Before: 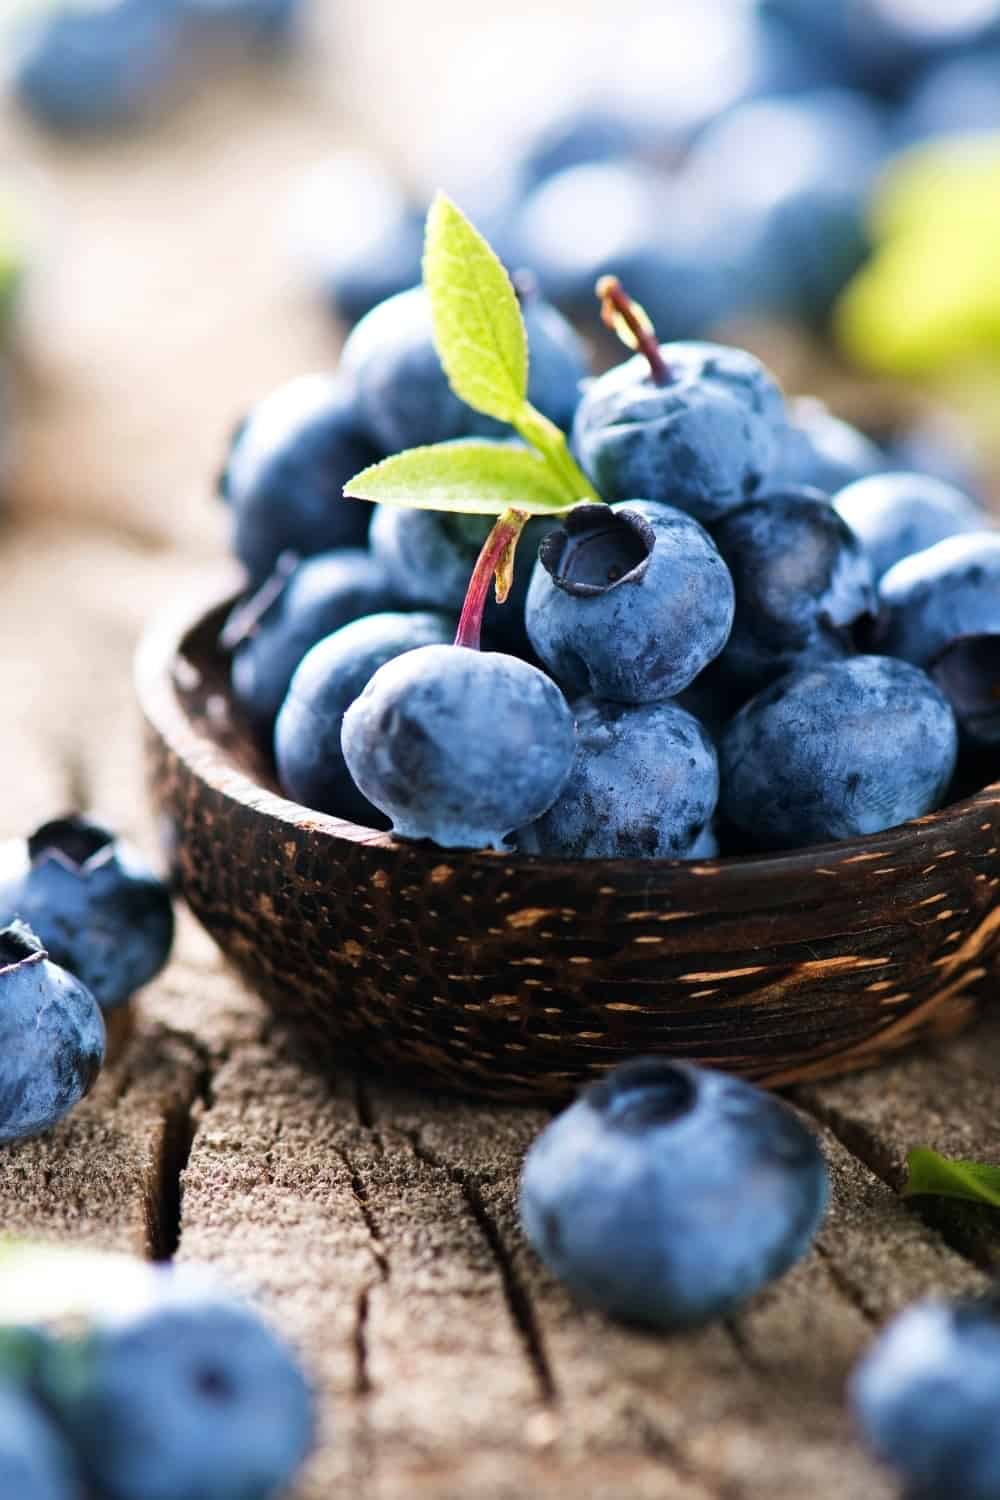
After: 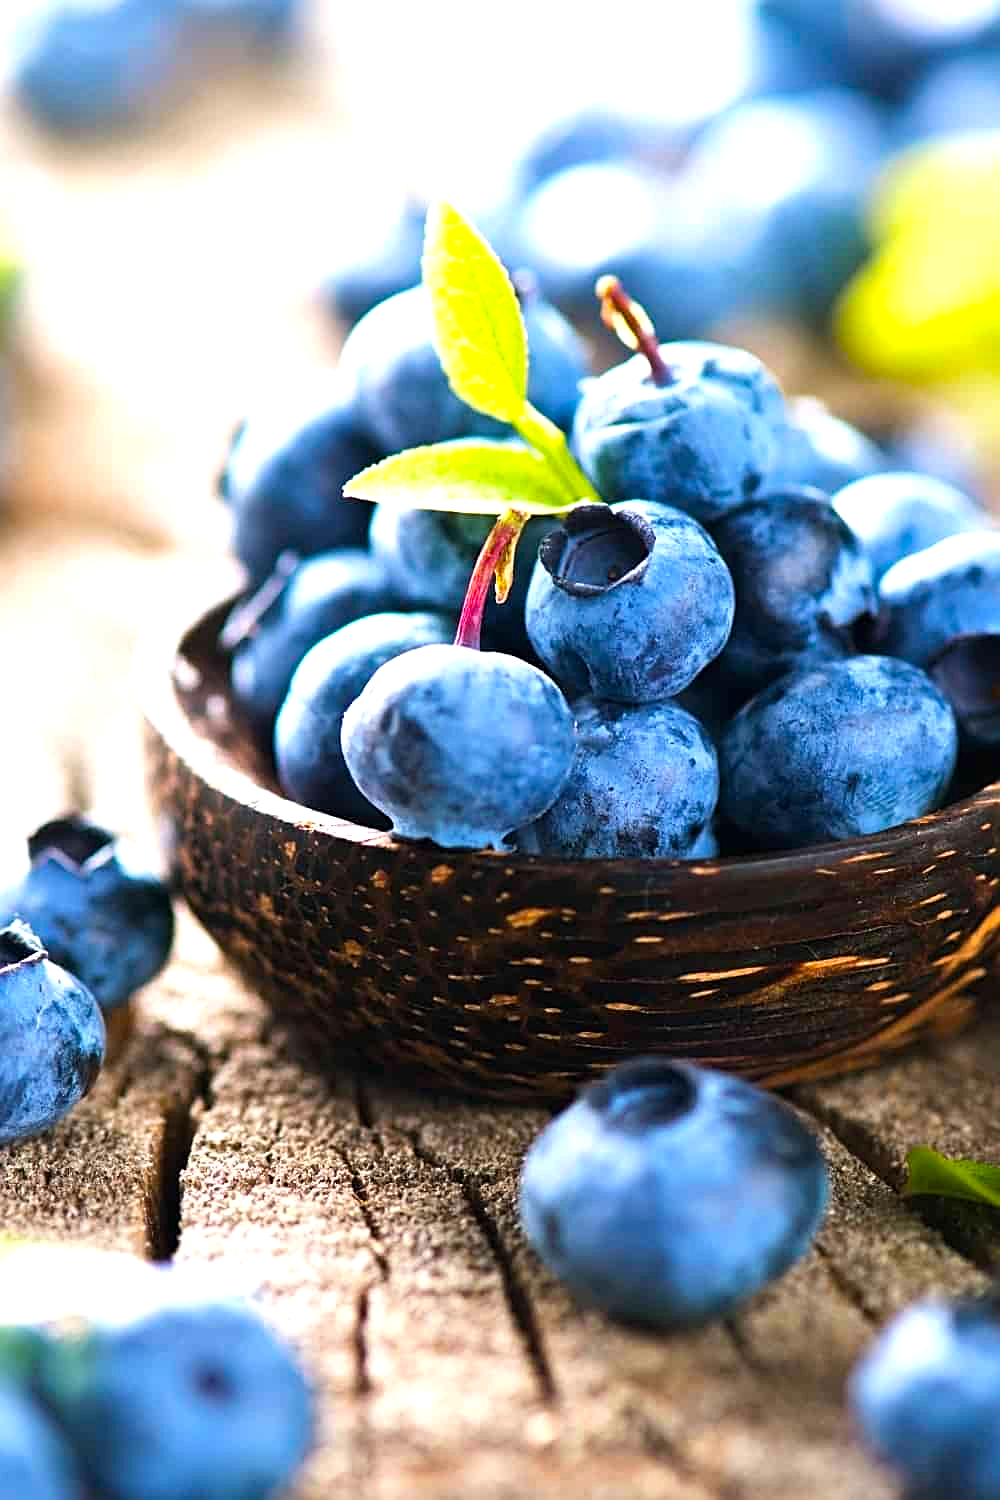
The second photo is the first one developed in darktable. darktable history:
color balance rgb: perceptual saturation grading › global saturation 20%, global vibrance 20%
exposure: black level correction 0, exposure 0.6 EV, compensate exposure bias true, compensate highlight preservation false
sharpen: on, module defaults
